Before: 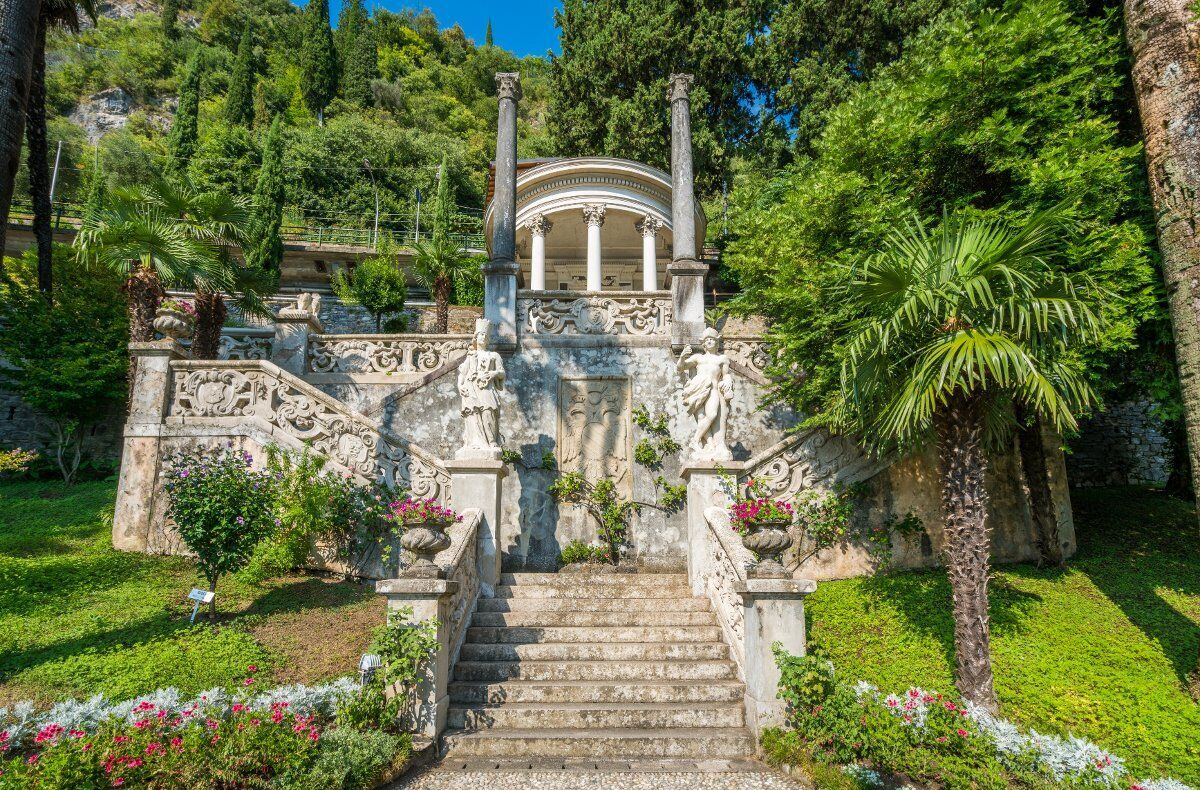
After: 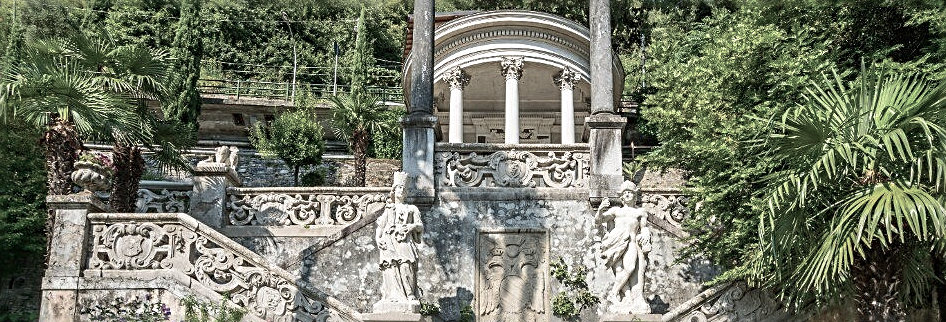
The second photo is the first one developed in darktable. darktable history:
color balance rgb: linear chroma grading › global chroma 12.807%, perceptual saturation grading › global saturation -28.682%, perceptual saturation grading › highlights -20.129%, perceptual saturation grading › mid-tones -23.494%, perceptual saturation grading › shadows -23.589%
crop: left 6.846%, top 18.648%, right 14.316%, bottom 40.497%
sharpen: radius 2.687, amount 0.678
